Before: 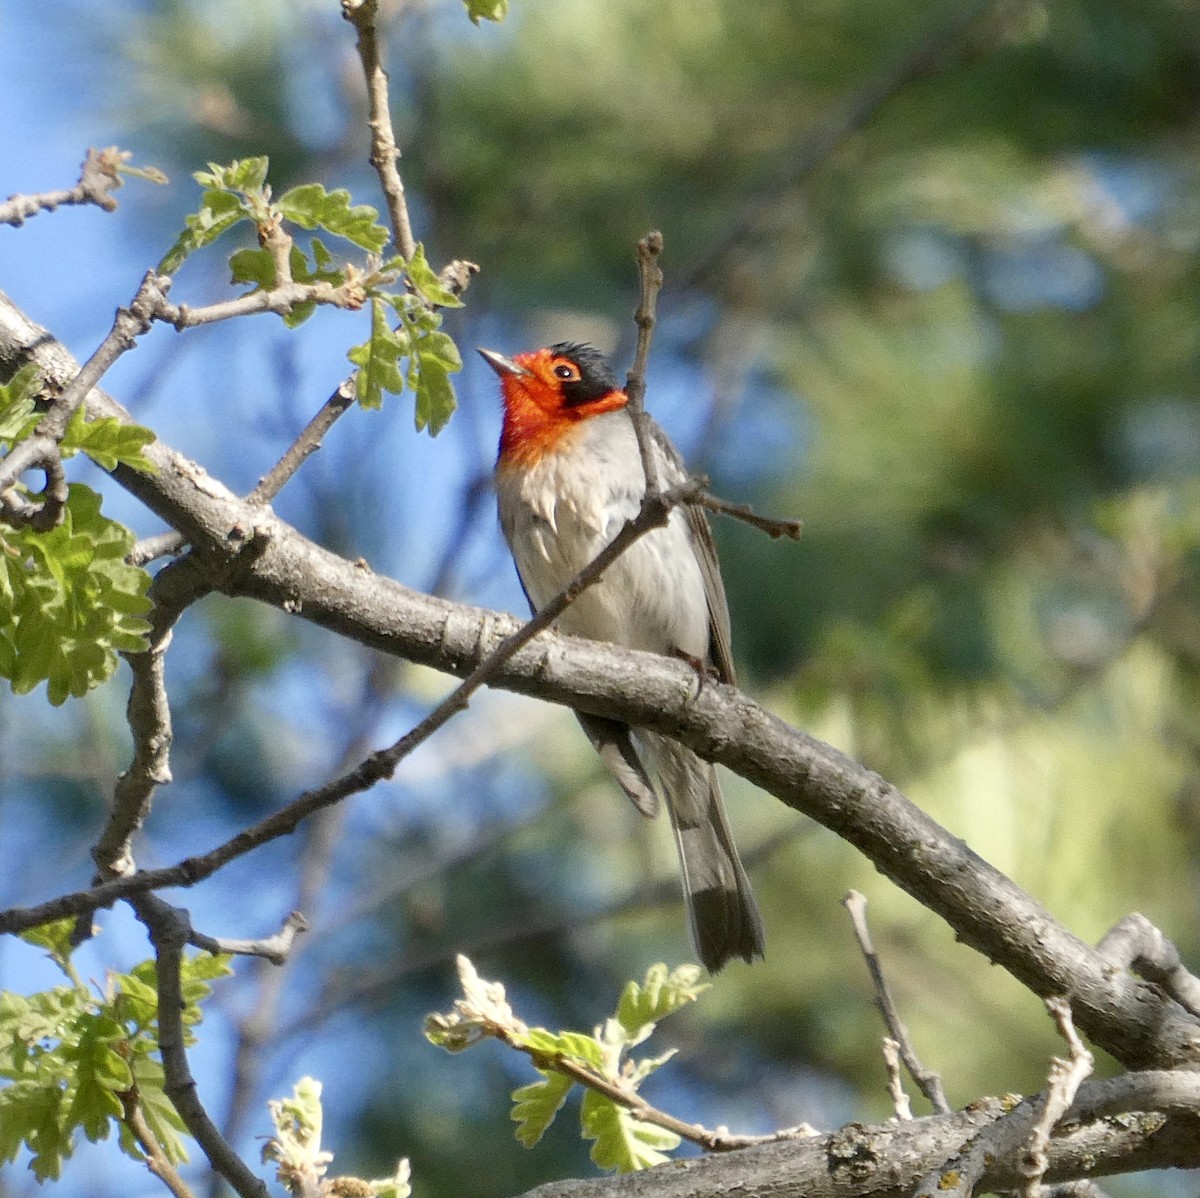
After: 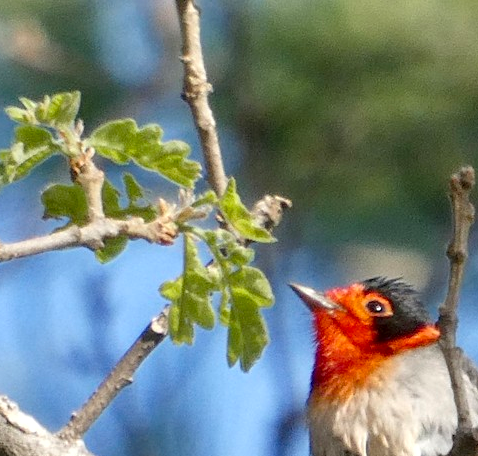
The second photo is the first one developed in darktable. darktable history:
crop: left 15.703%, top 5.463%, right 44.396%, bottom 56.394%
local contrast: highlights 104%, shadows 102%, detail 119%, midtone range 0.2
